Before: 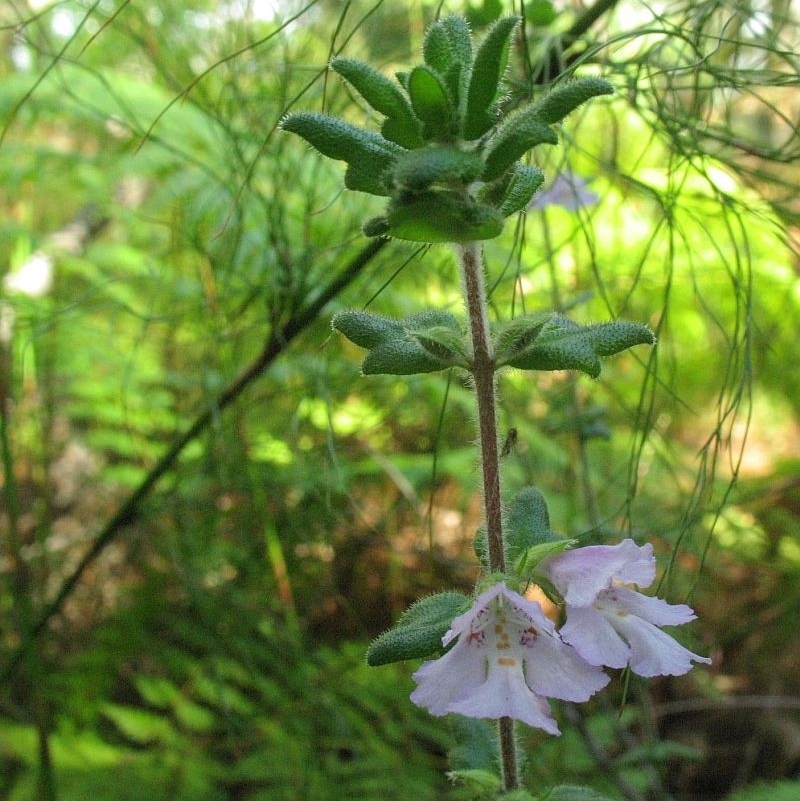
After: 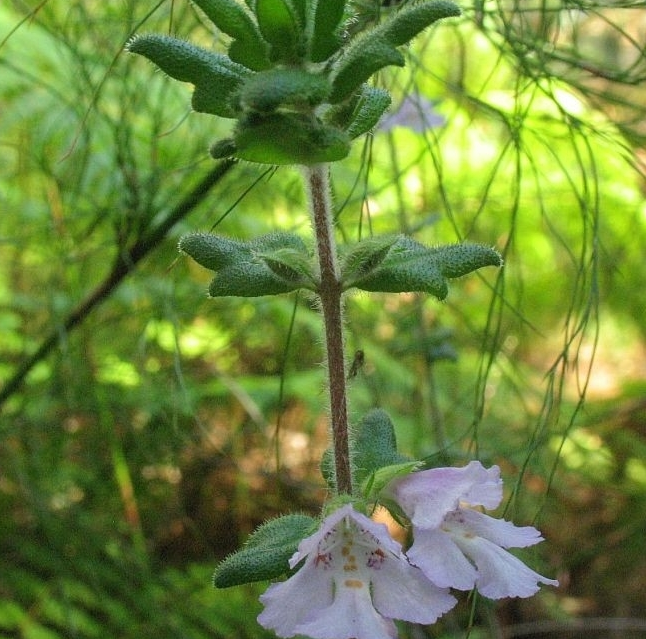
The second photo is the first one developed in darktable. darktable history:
crop: left 19.136%, top 9.795%, right 0%, bottom 9.668%
